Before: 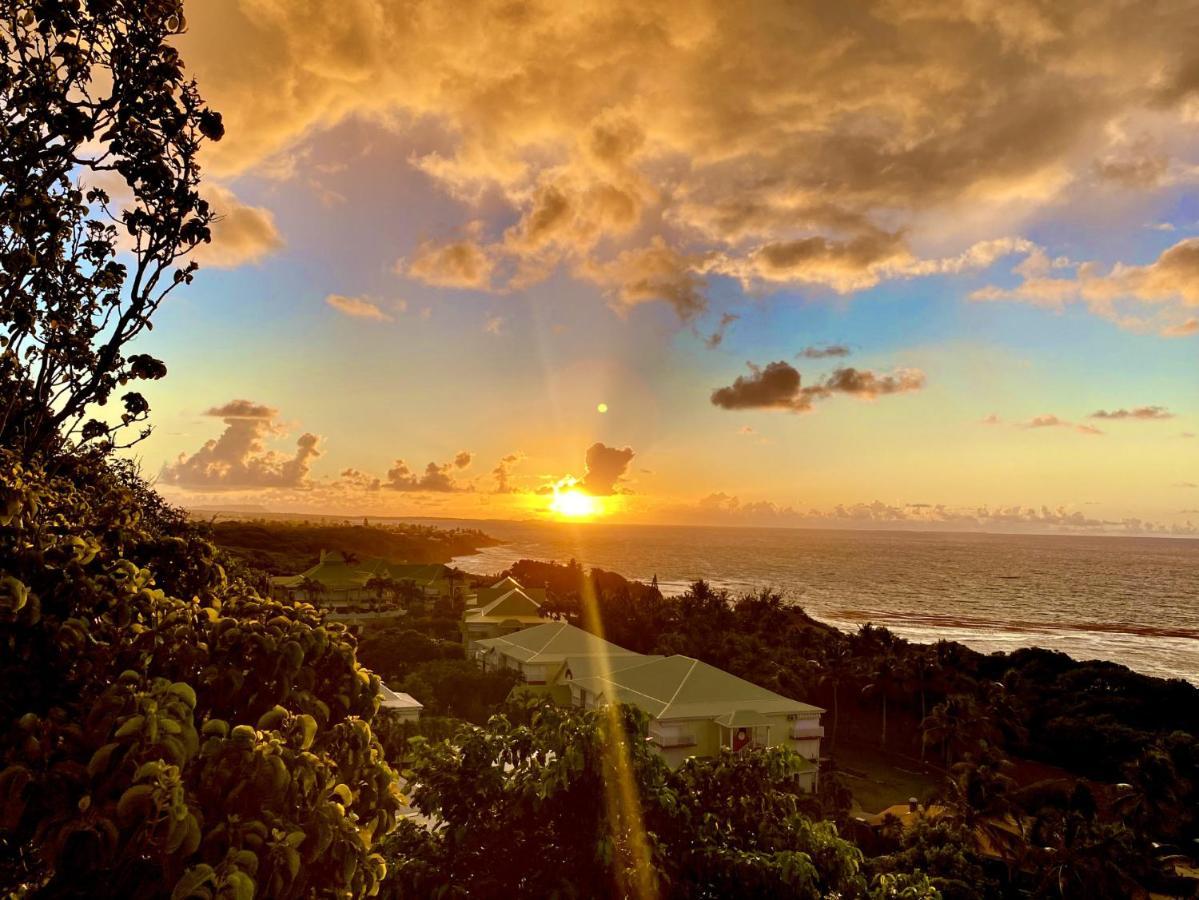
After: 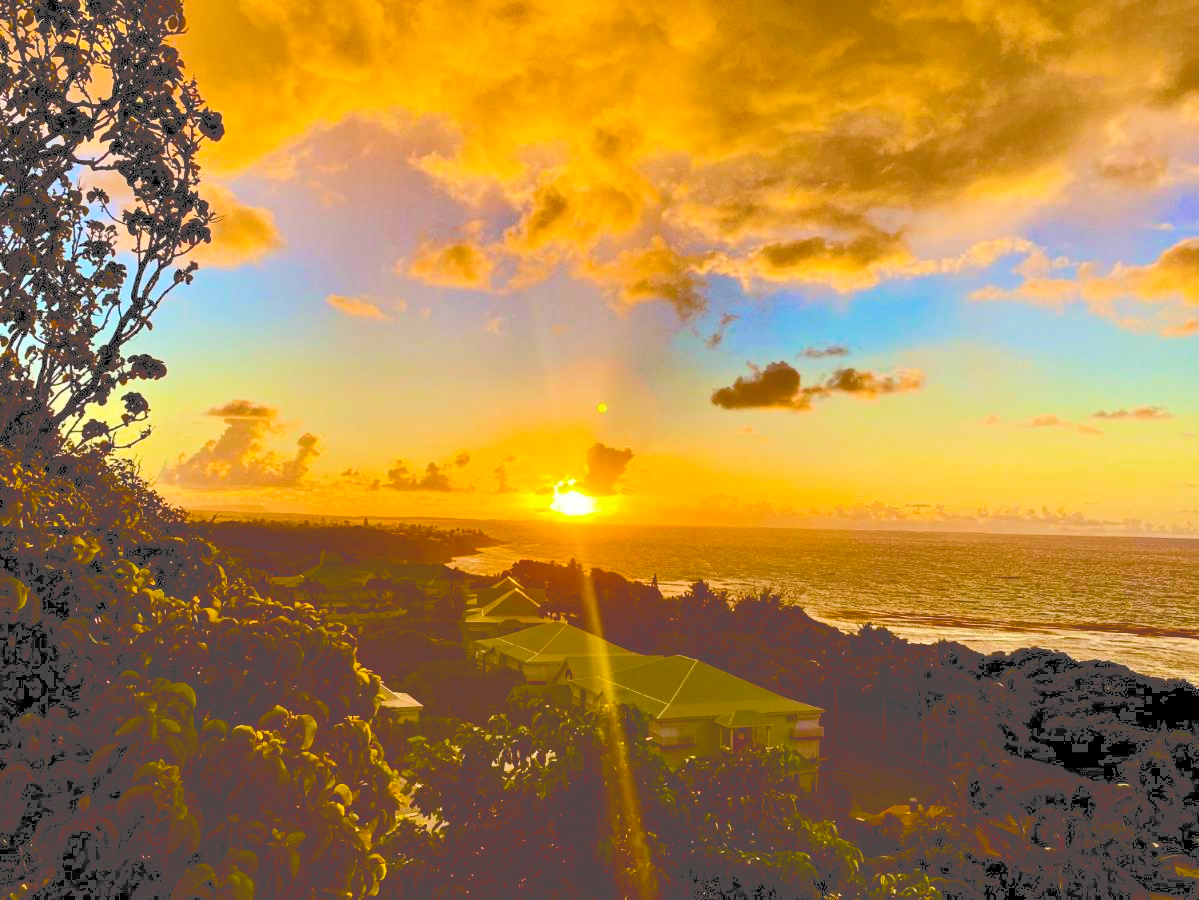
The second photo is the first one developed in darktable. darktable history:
color balance rgb: linear chroma grading › global chroma 9.014%, perceptual saturation grading › global saturation 37.2%, perceptual saturation grading › shadows 34.603%
tone curve: curves: ch0 [(0, 0) (0.003, 0.301) (0.011, 0.302) (0.025, 0.307) (0.044, 0.313) (0.069, 0.316) (0.1, 0.322) (0.136, 0.325) (0.177, 0.341) (0.224, 0.358) (0.277, 0.386) (0.335, 0.429) (0.399, 0.486) (0.468, 0.556) (0.543, 0.644) (0.623, 0.728) (0.709, 0.796) (0.801, 0.854) (0.898, 0.908) (1, 1)], color space Lab, independent channels, preserve colors none
